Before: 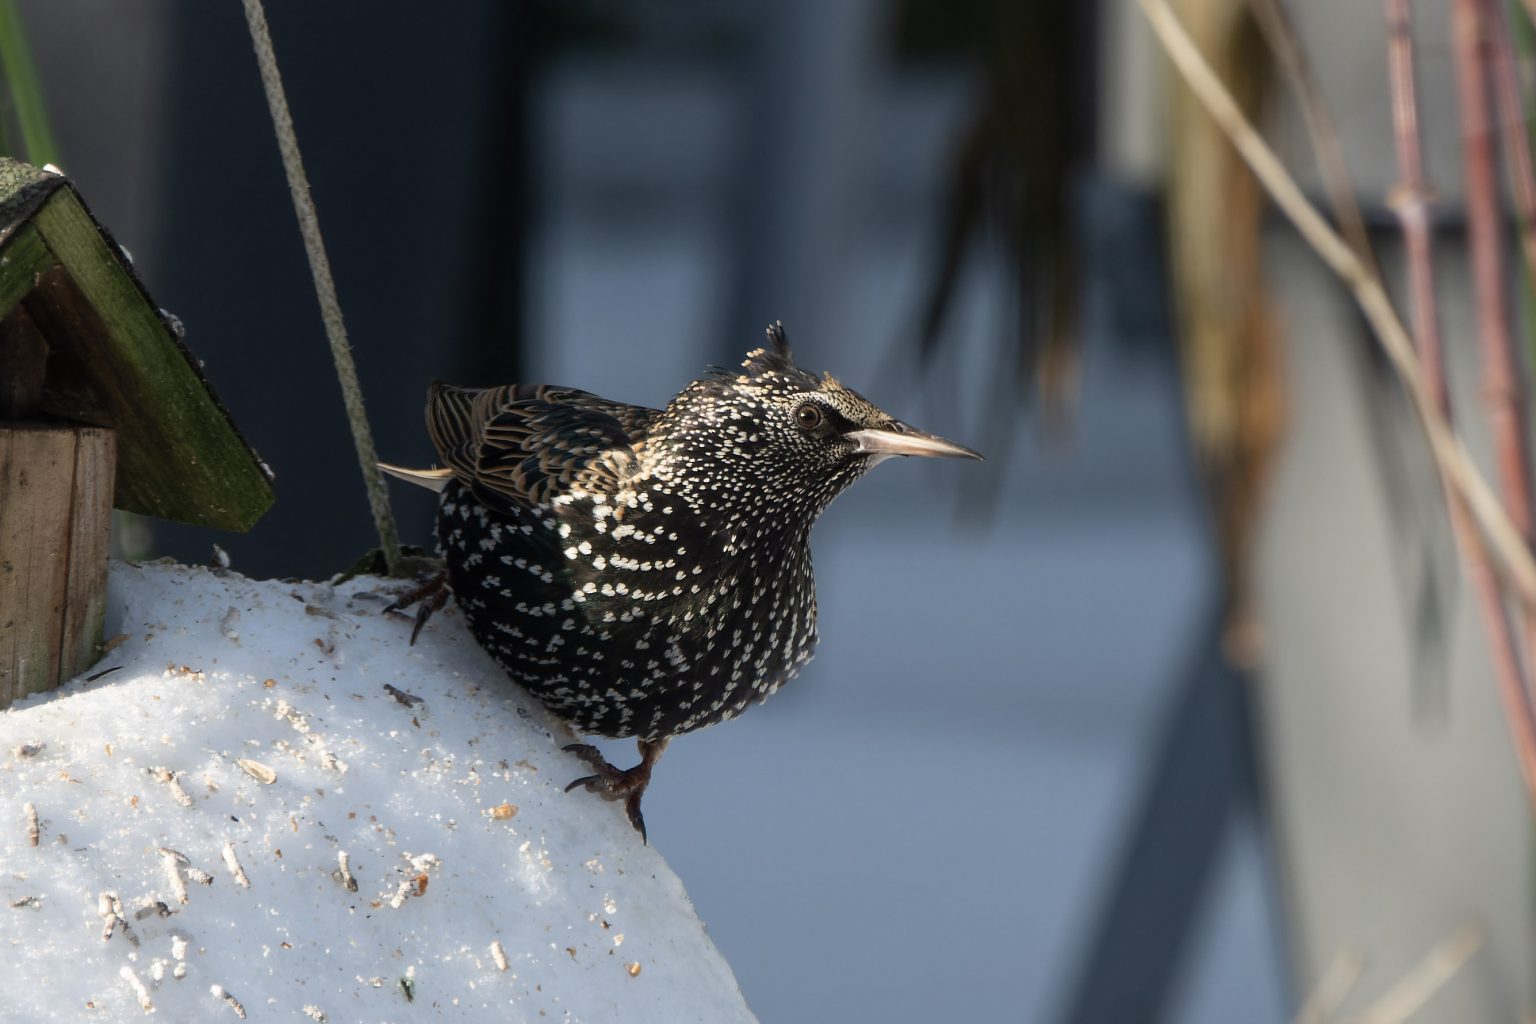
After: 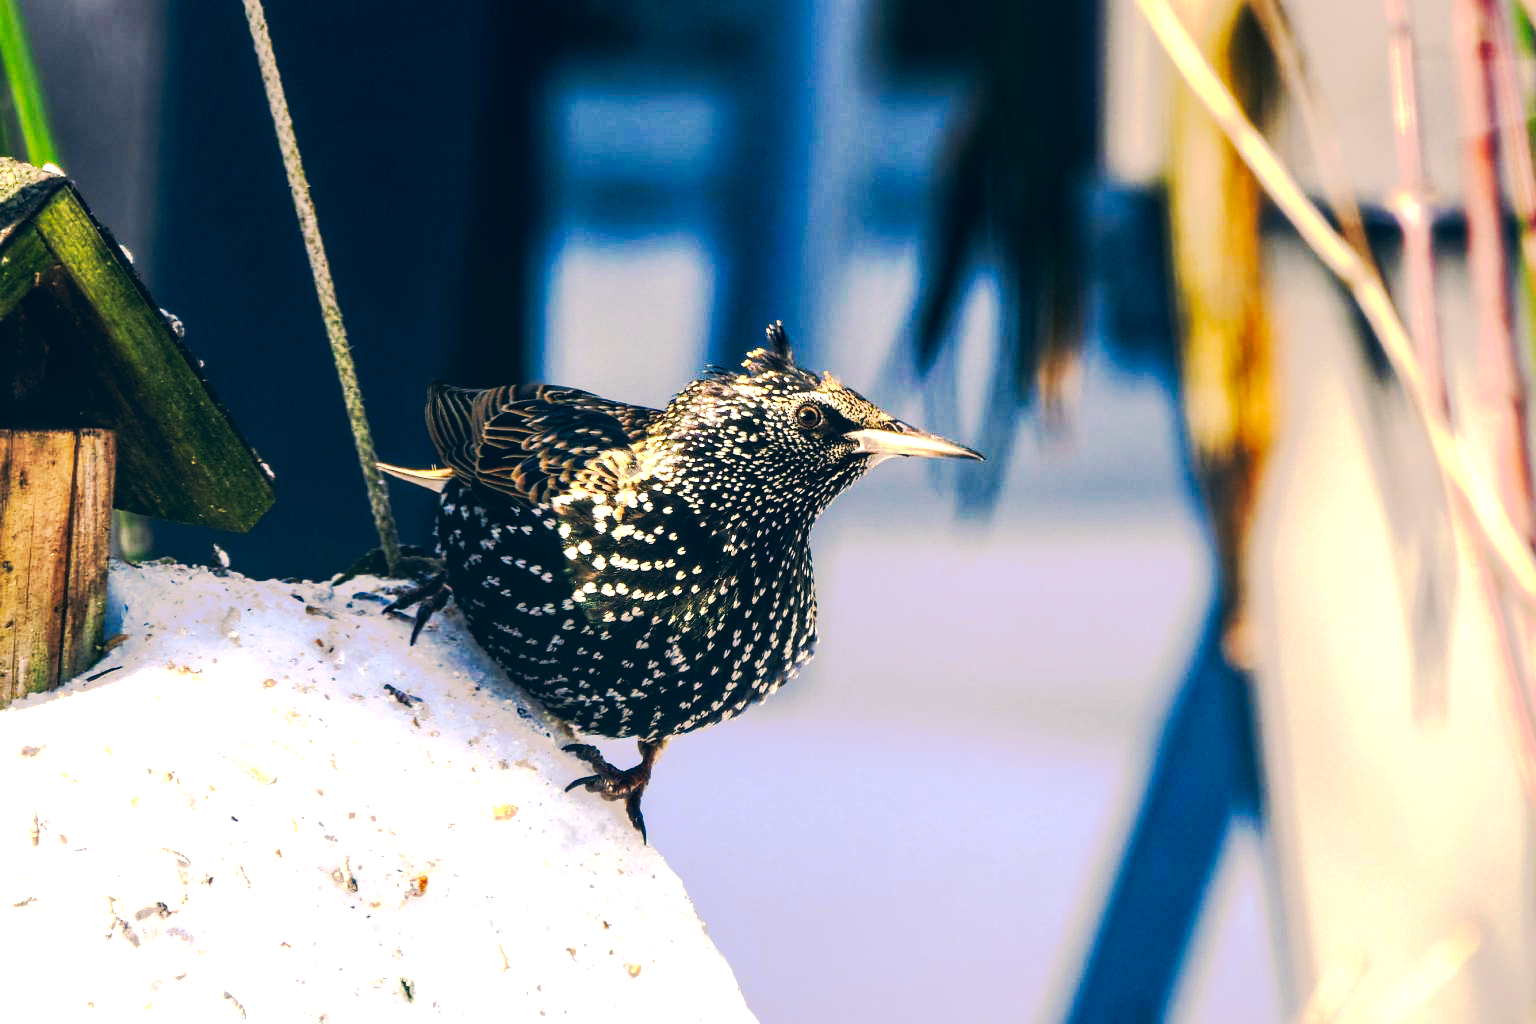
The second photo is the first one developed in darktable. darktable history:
exposure: exposure 1.5 EV, compensate highlight preservation false
local contrast: detail 130%
color correction: highlights a* 10.32, highlights b* 14.66, shadows a* -9.59, shadows b* -15.02
contrast brightness saturation: contrast 0.08, saturation 0.2
tone curve: curves: ch0 [(0, 0) (0.003, 0.005) (0.011, 0.007) (0.025, 0.009) (0.044, 0.013) (0.069, 0.017) (0.1, 0.02) (0.136, 0.029) (0.177, 0.052) (0.224, 0.086) (0.277, 0.129) (0.335, 0.188) (0.399, 0.256) (0.468, 0.361) (0.543, 0.526) (0.623, 0.696) (0.709, 0.784) (0.801, 0.85) (0.898, 0.882) (1, 1)], preserve colors none
